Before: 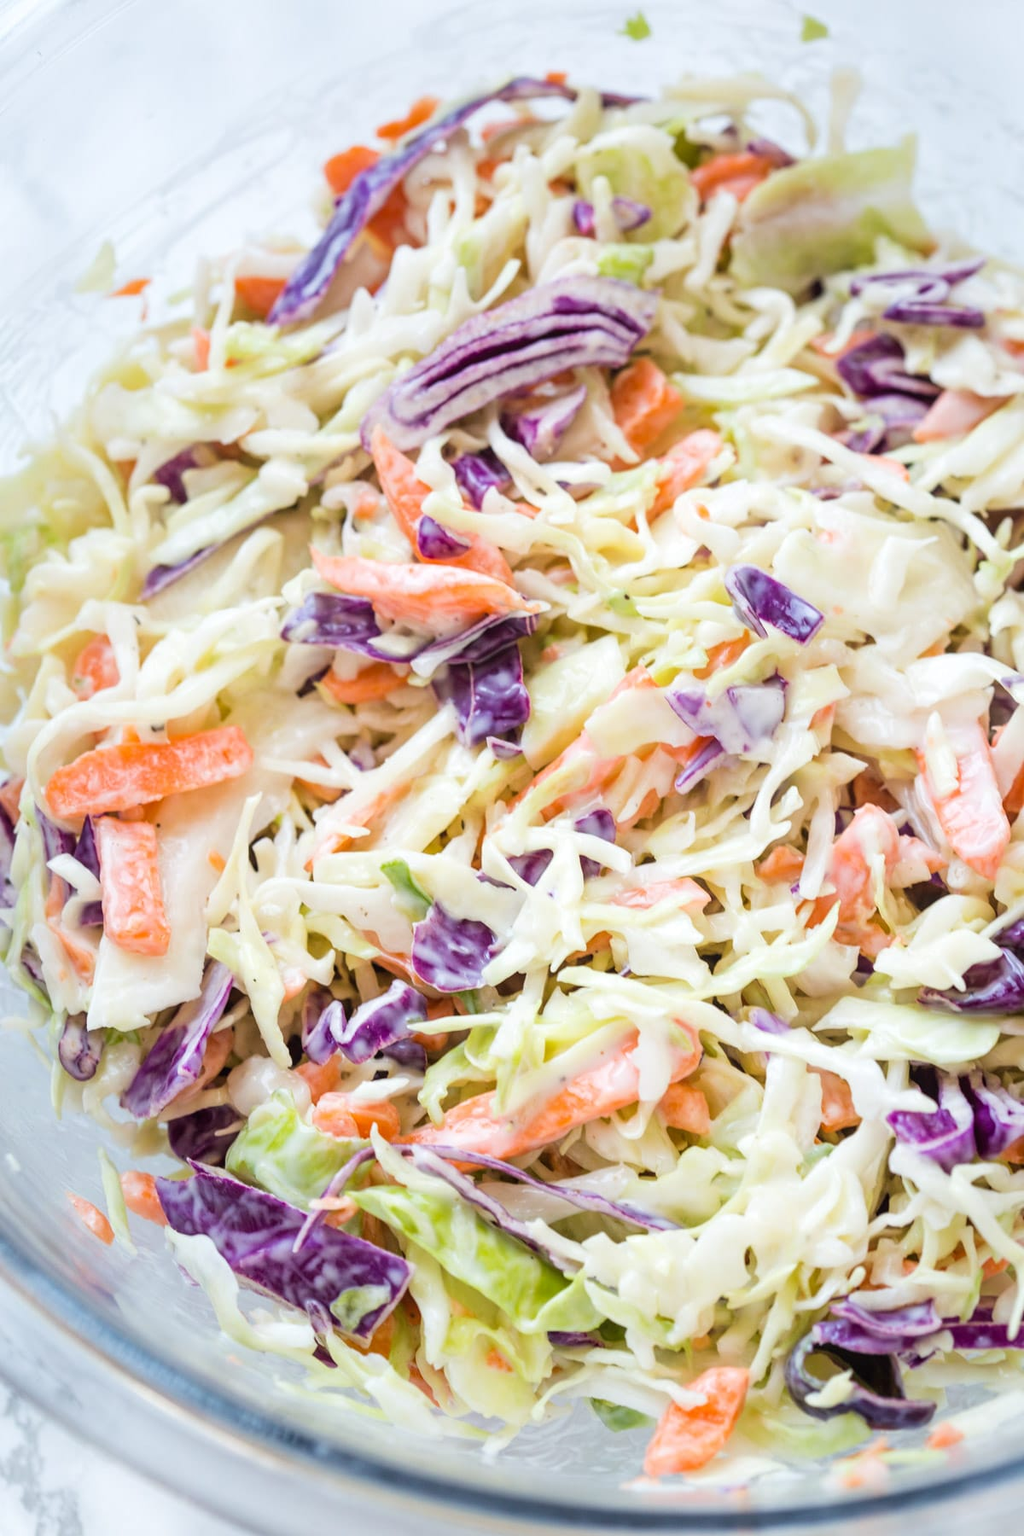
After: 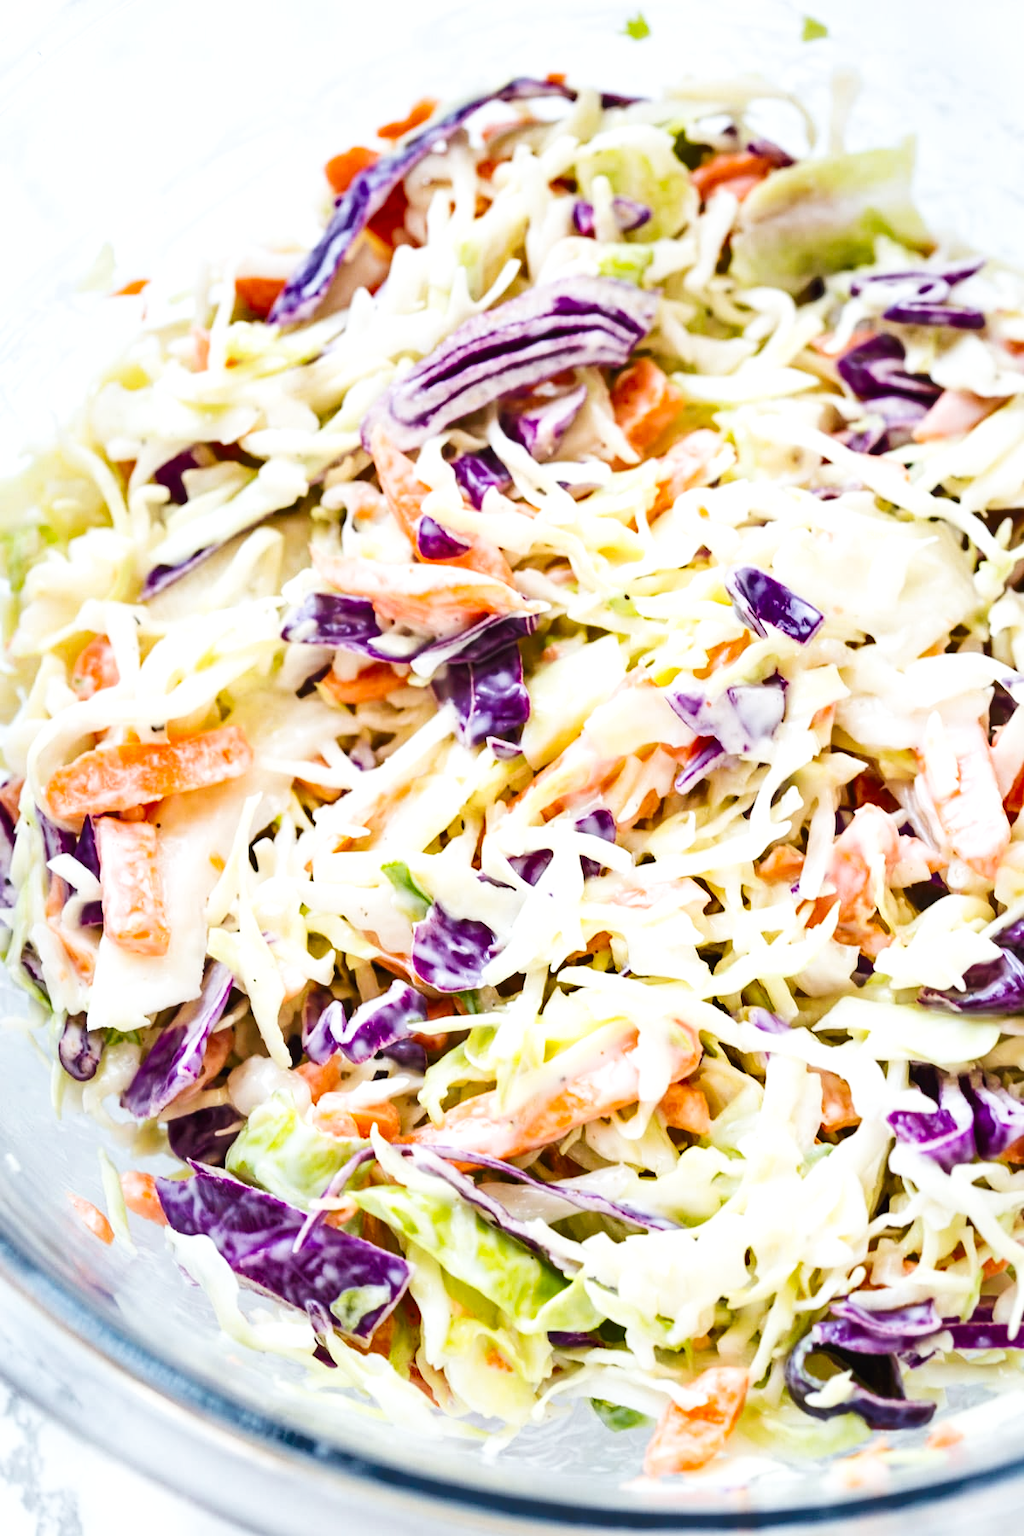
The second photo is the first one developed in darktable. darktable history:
shadows and highlights: shadows 12, white point adjustment 1.2, soften with gaussian
tone curve: curves: ch0 [(0, 0) (0.003, 0.011) (0.011, 0.02) (0.025, 0.032) (0.044, 0.046) (0.069, 0.071) (0.1, 0.107) (0.136, 0.144) (0.177, 0.189) (0.224, 0.244) (0.277, 0.309) (0.335, 0.398) (0.399, 0.477) (0.468, 0.583) (0.543, 0.675) (0.623, 0.772) (0.709, 0.855) (0.801, 0.926) (0.898, 0.979) (1, 1)], preserve colors none
